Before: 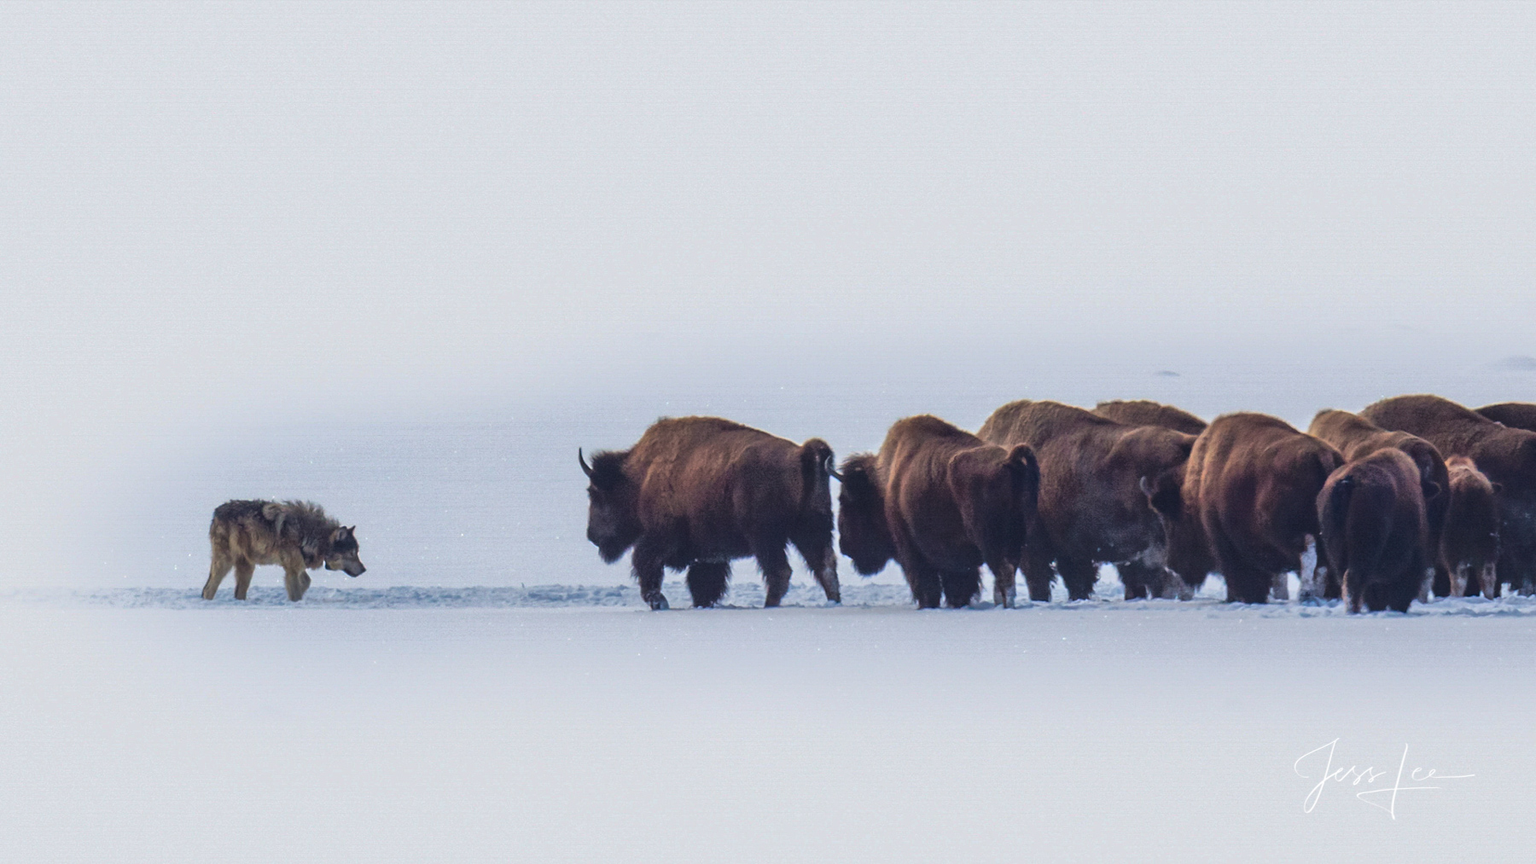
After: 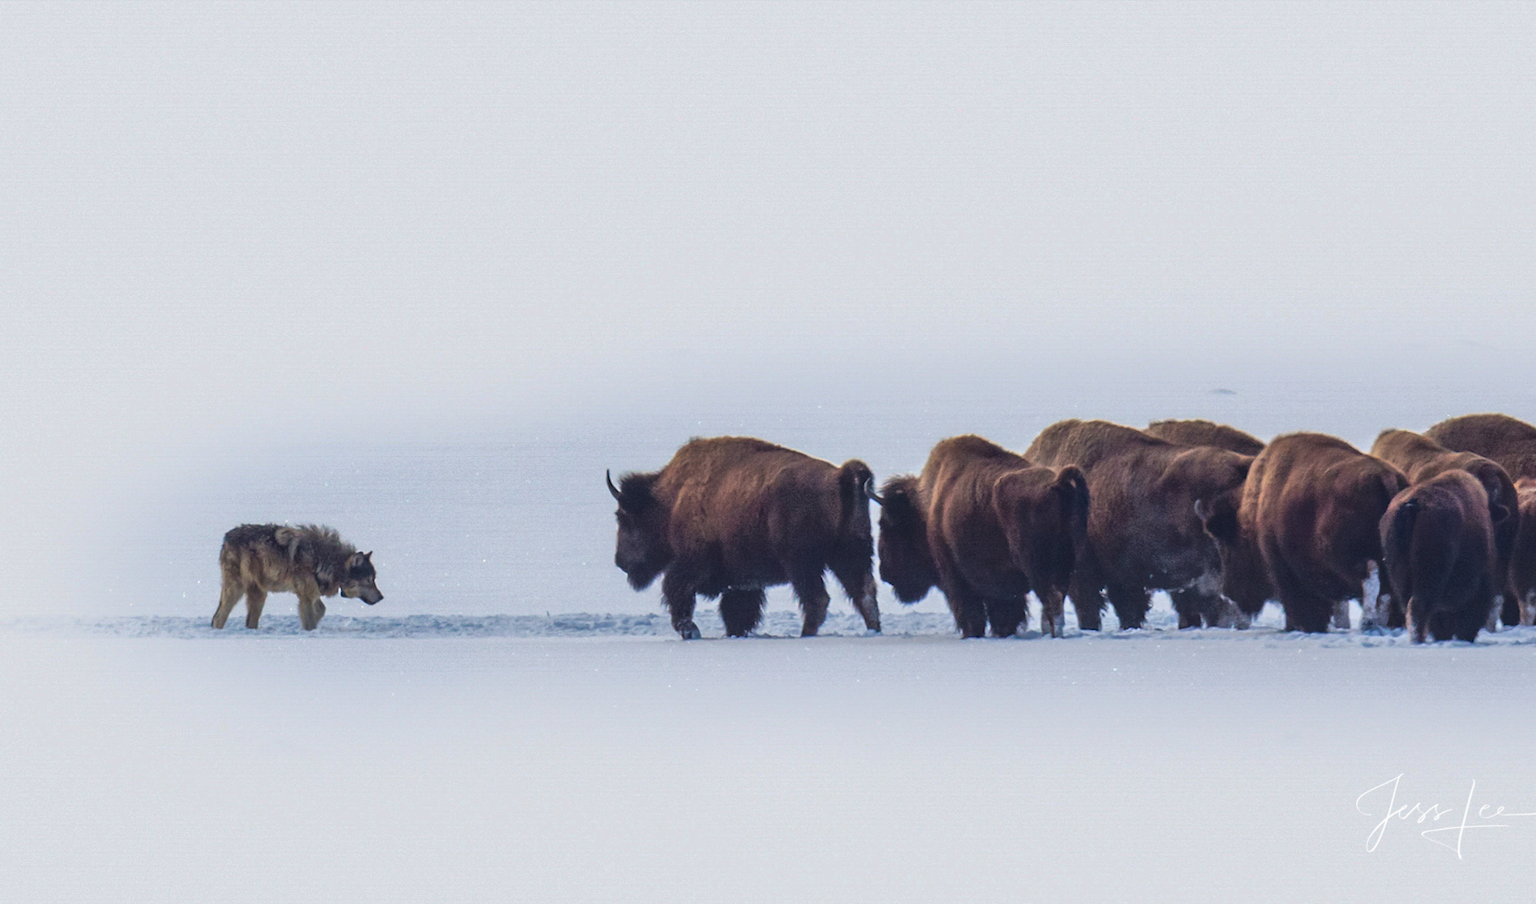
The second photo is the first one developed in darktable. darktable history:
crop: right 4.529%, bottom 0.03%
